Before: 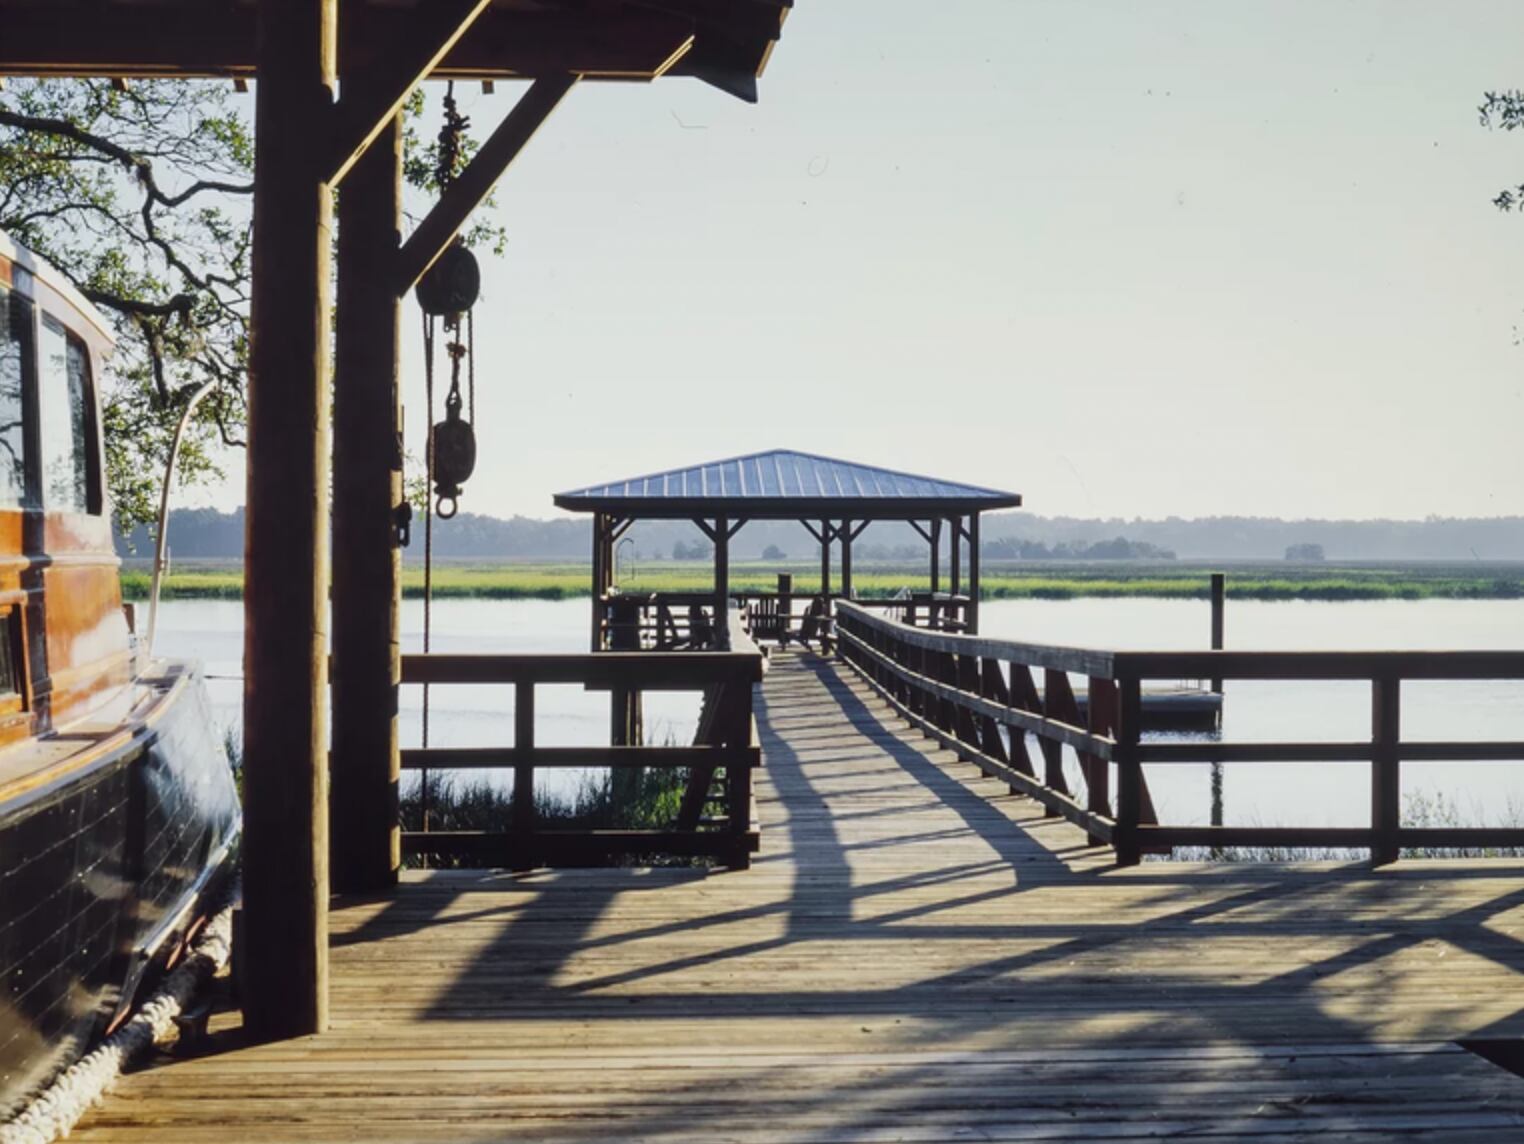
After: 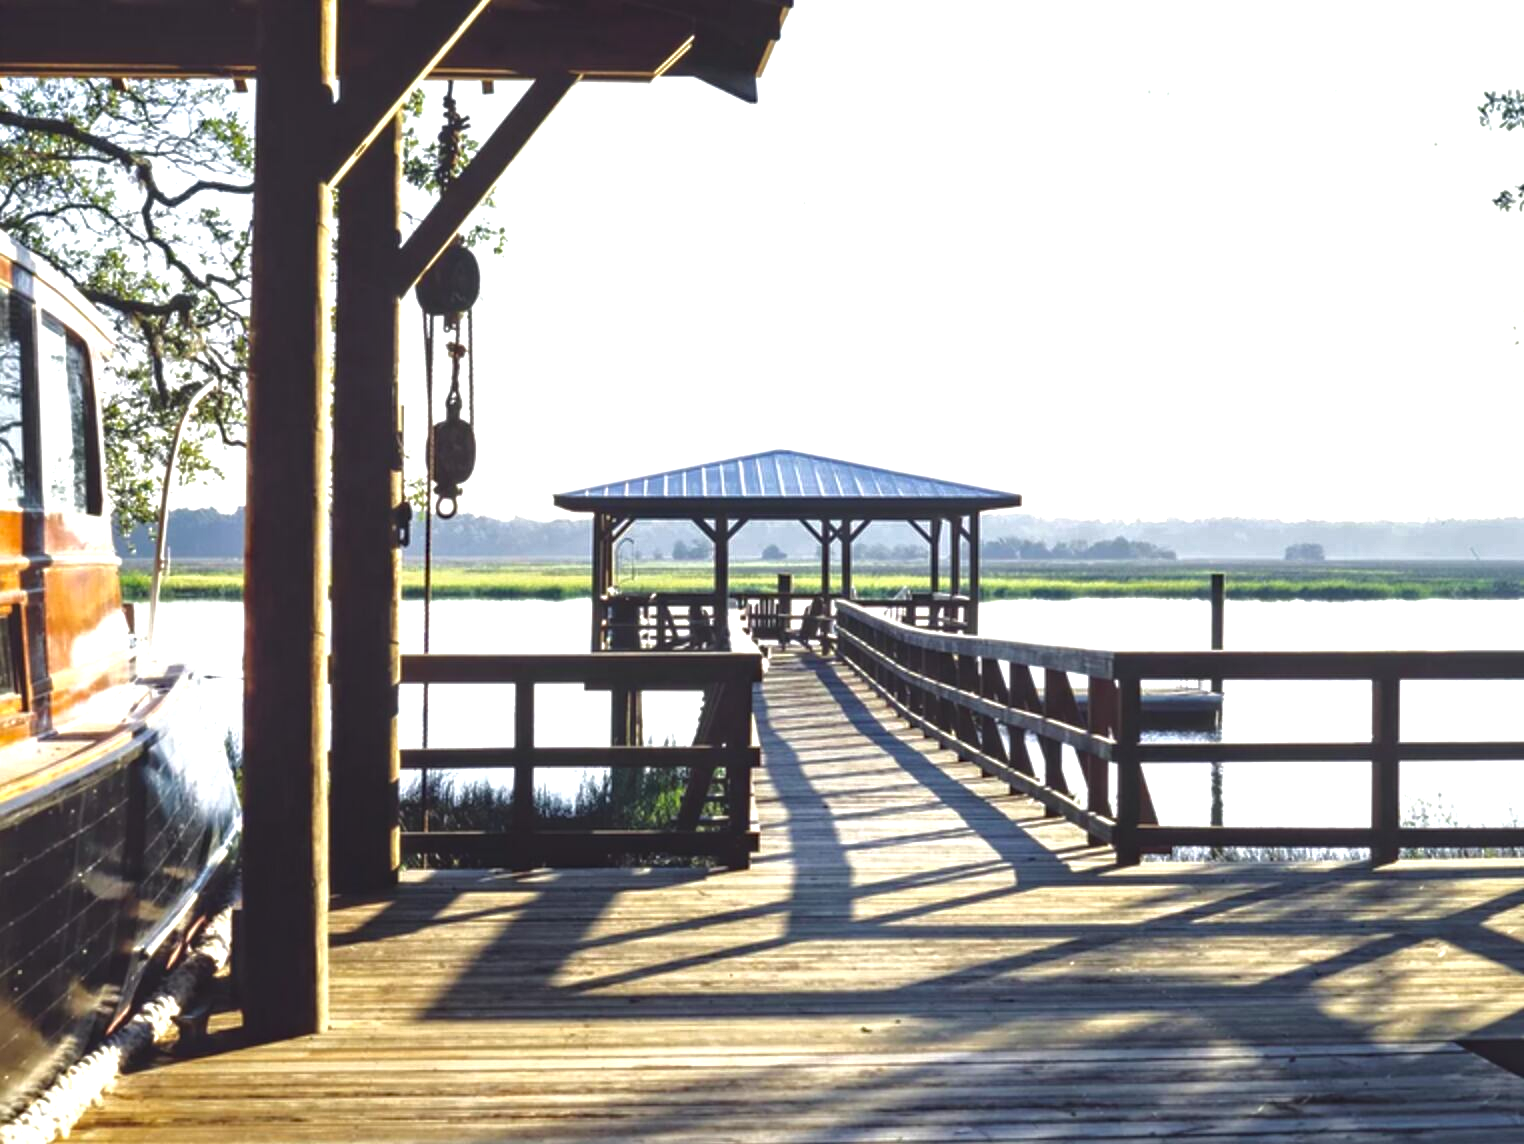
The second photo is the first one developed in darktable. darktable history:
tone curve: curves: ch0 [(0, 0) (0.568, 0.517) (0.8, 0.717) (1, 1)], color space Lab, independent channels, preserve colors none
exposure: black level correction -0.006, exposure 1 EV, compensate exposure bias true, compensate highlight preservation false
haze removal: adaptive false
